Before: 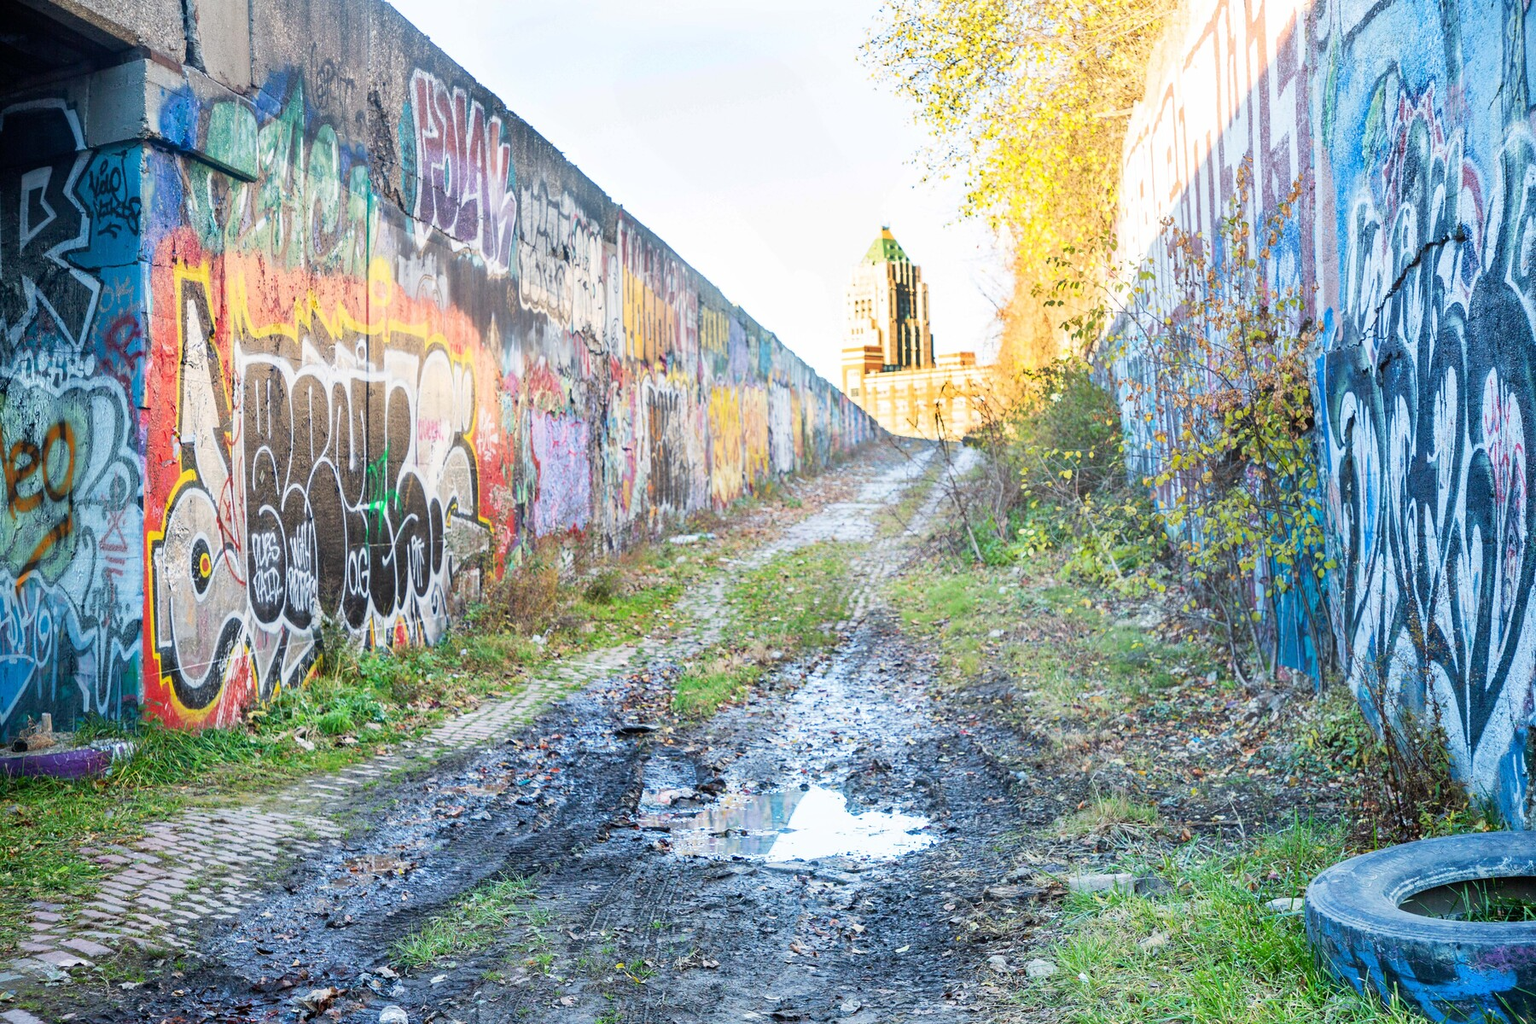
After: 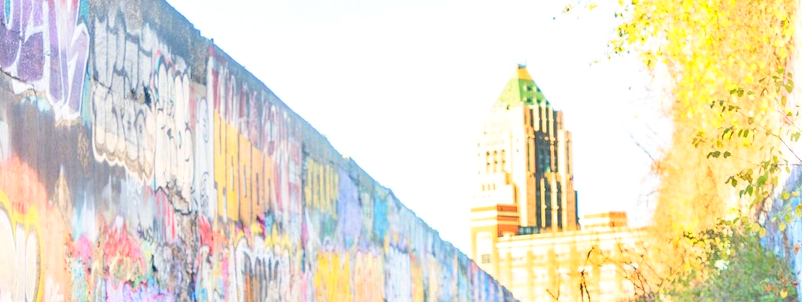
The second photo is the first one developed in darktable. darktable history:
levels: levels [0.072, 0.414, 0.976]
crop: left 28.675%, top 16.83%, right 26.743%, bottom 57.928%
